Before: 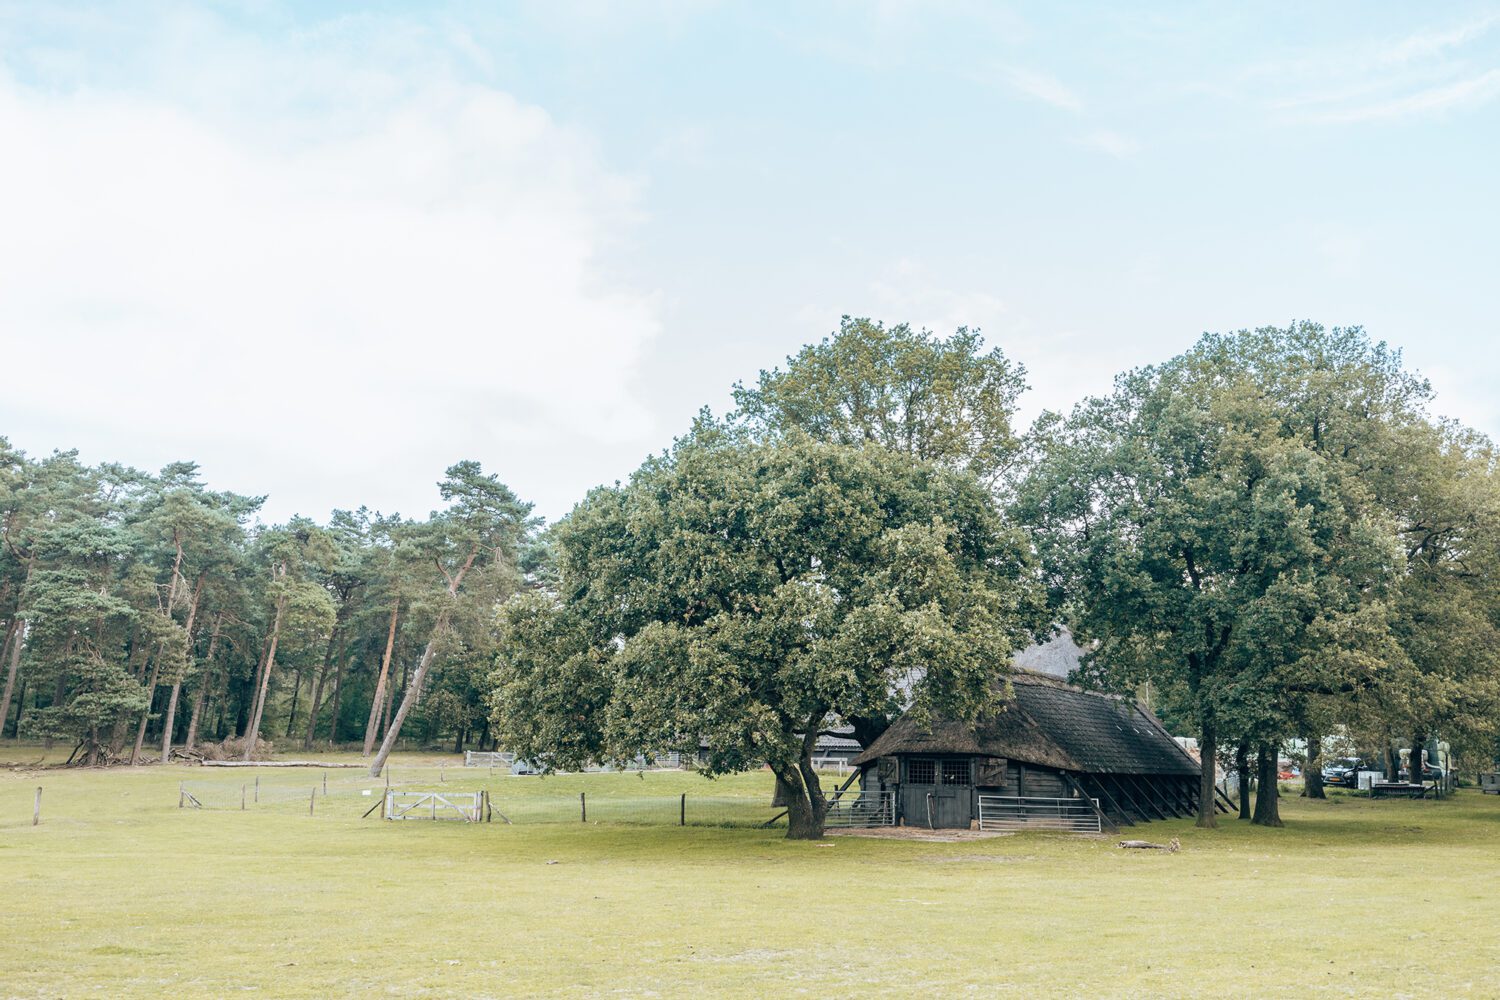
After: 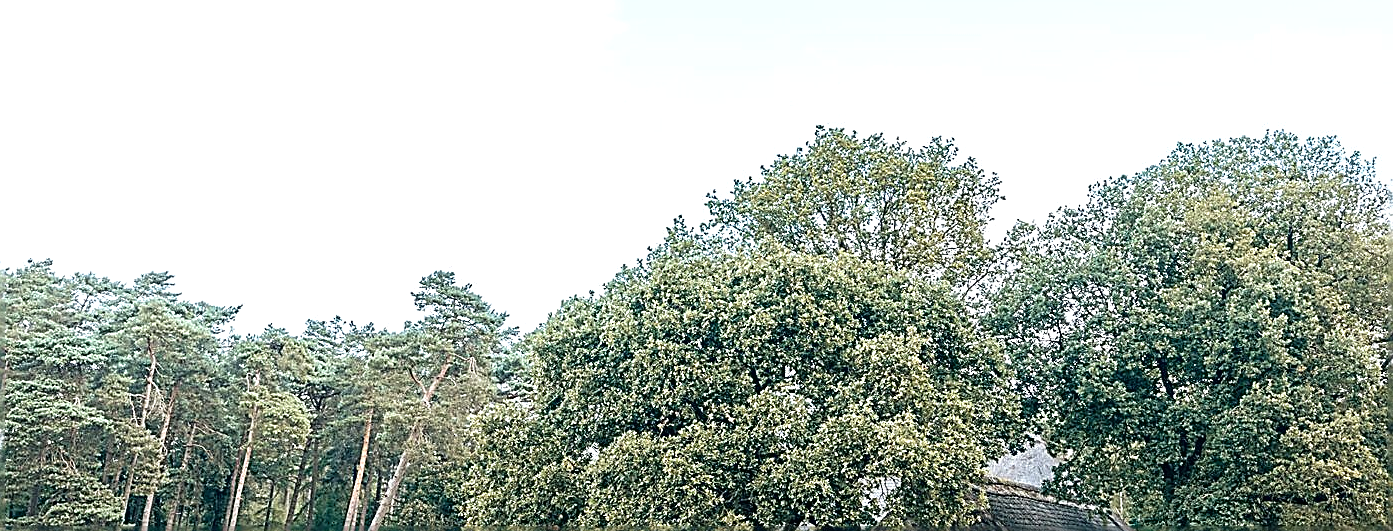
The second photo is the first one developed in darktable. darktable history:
crop: left 1.758%, top 19.011%, right 5.34%, bottom 27.857%
contrast brightness saturation: saturation 0.104
sharpen: amount 1.983
tone equalizer: -8 EV -0.395 EV, -7 EV -0.396 EV, -6 EV -0.358 EV, -5 EV -0.25 EV, -3 EV 0.211 EV, -2 EV 0.316 EV, -1 EV 0.397 EV, +0 EV 0.403 EV
